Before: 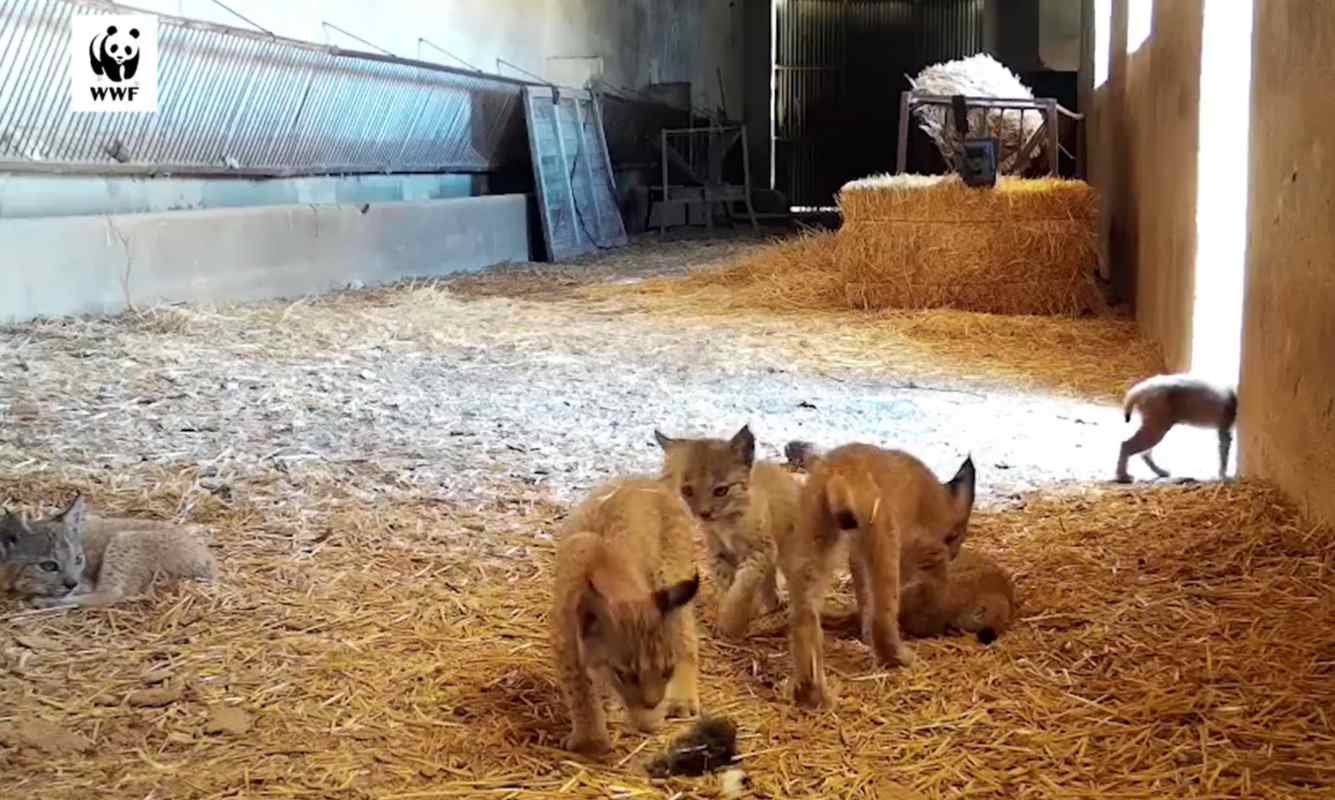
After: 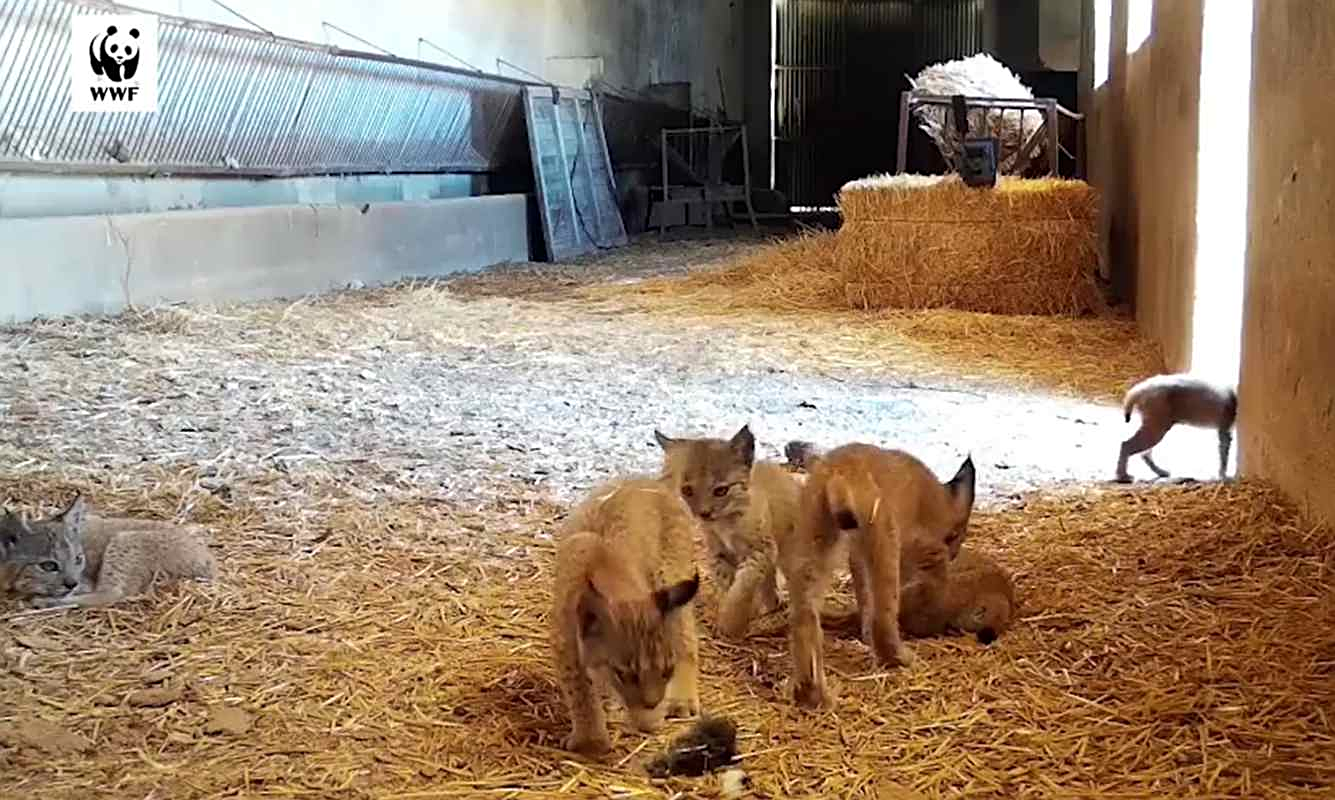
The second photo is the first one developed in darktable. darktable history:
sharpen: amount 0.492
